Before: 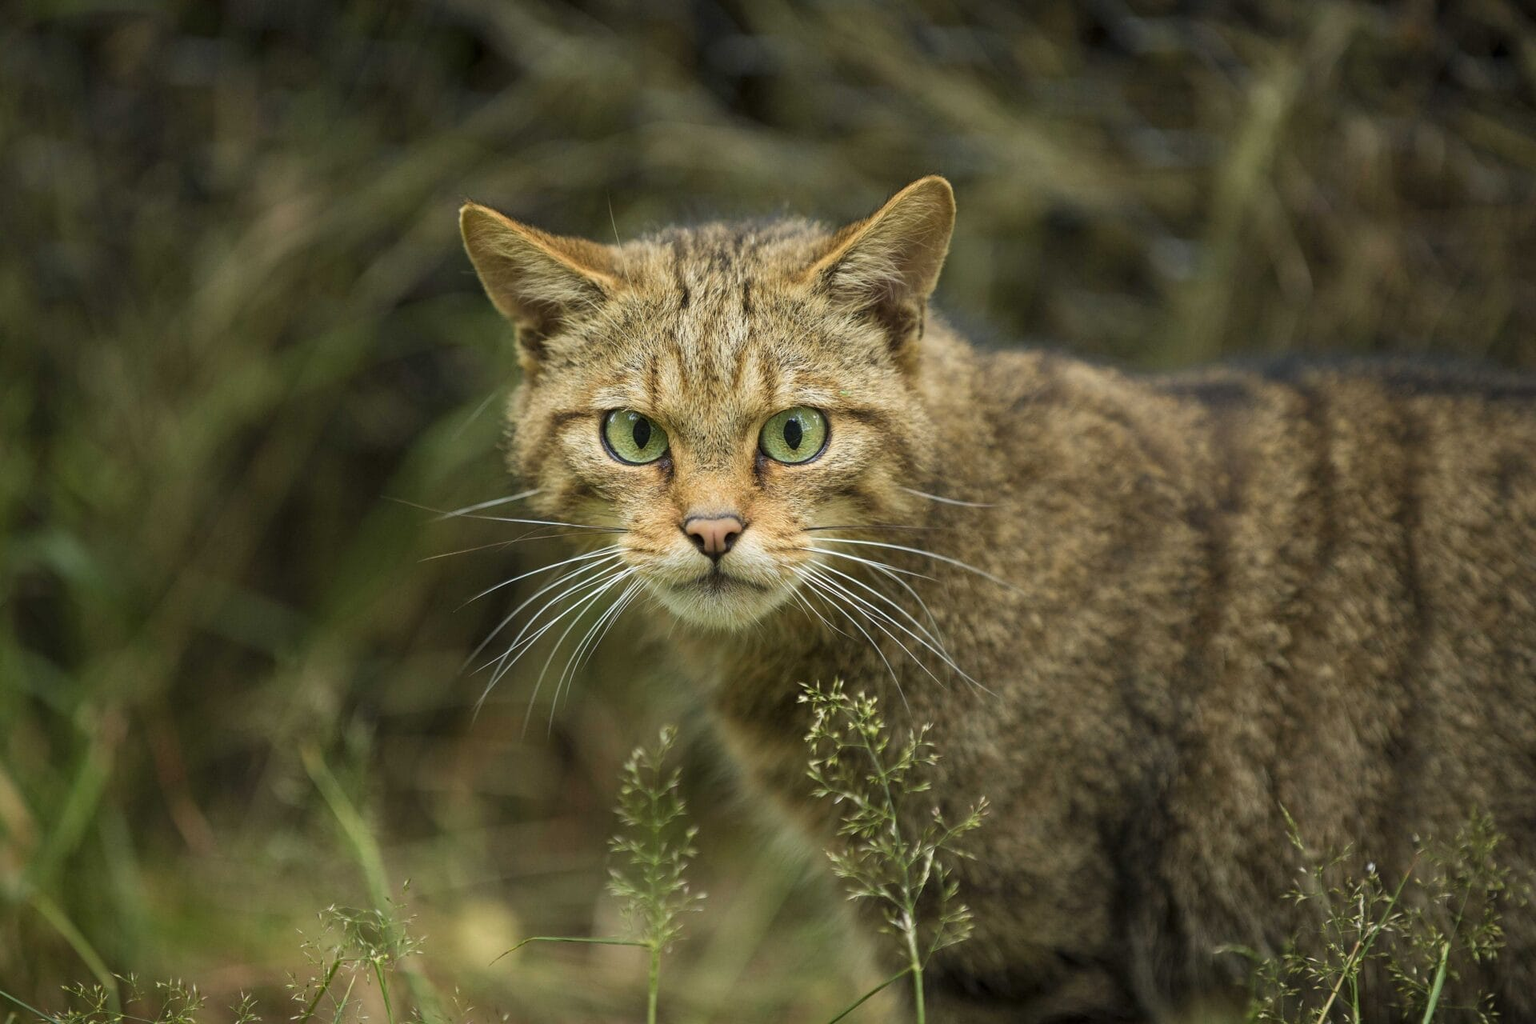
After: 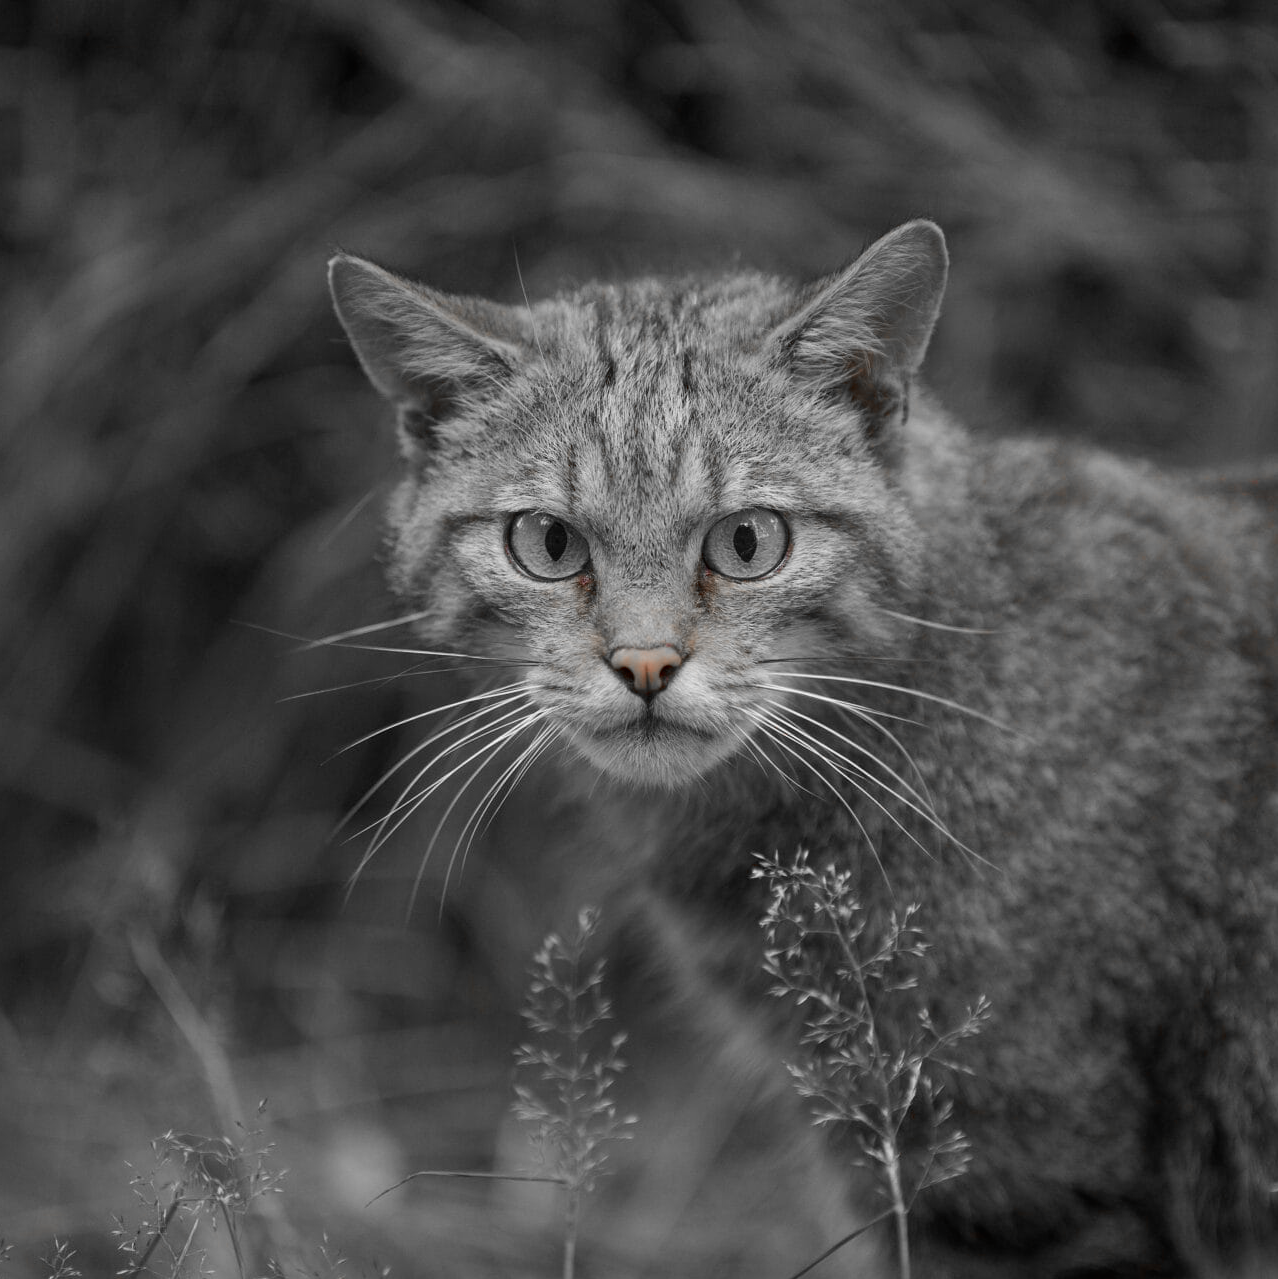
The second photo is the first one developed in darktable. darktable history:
crop and rotate: left 12.815%, right 20.616%
color zones: curves: ch0 [(0, 0.352) (0.143, 0.407) (0.286, 0.386) (0.429, 0.431) (0.571, 0.829) (0.714, 0.853) (0.857, 0.833) (1, 0.352)]; ch1 [(0, 0.604) (0.072, 0.726) (0.096, 0.608) (0.205, 0.007) (0.571, -0.006) (0.839, -0.013) (0.857, -0.012) (1, 0.604)]
color balance rgb: perceptual saturation grading › global saturation 1.764%, perceptual saturation grading › highlights -2.64%, perceptual saturation grading › mid-tones 4.117%, perceptual saturation grading › shadows 8.504%, global vibrance 25.441%
contrast brightness saturation: contrast -0.018, brightness -0.009, saturation 0.043
